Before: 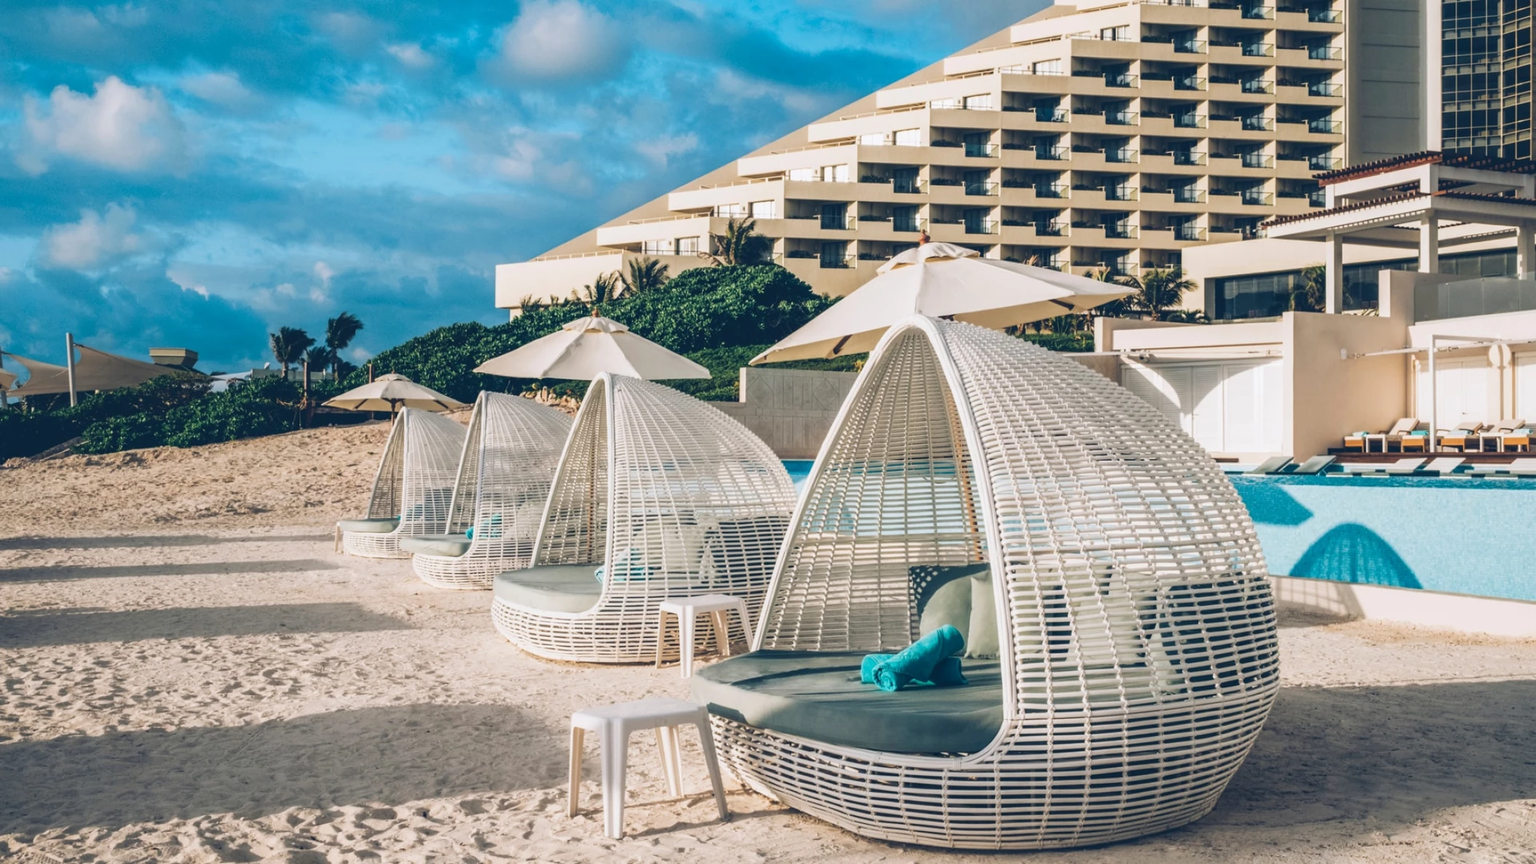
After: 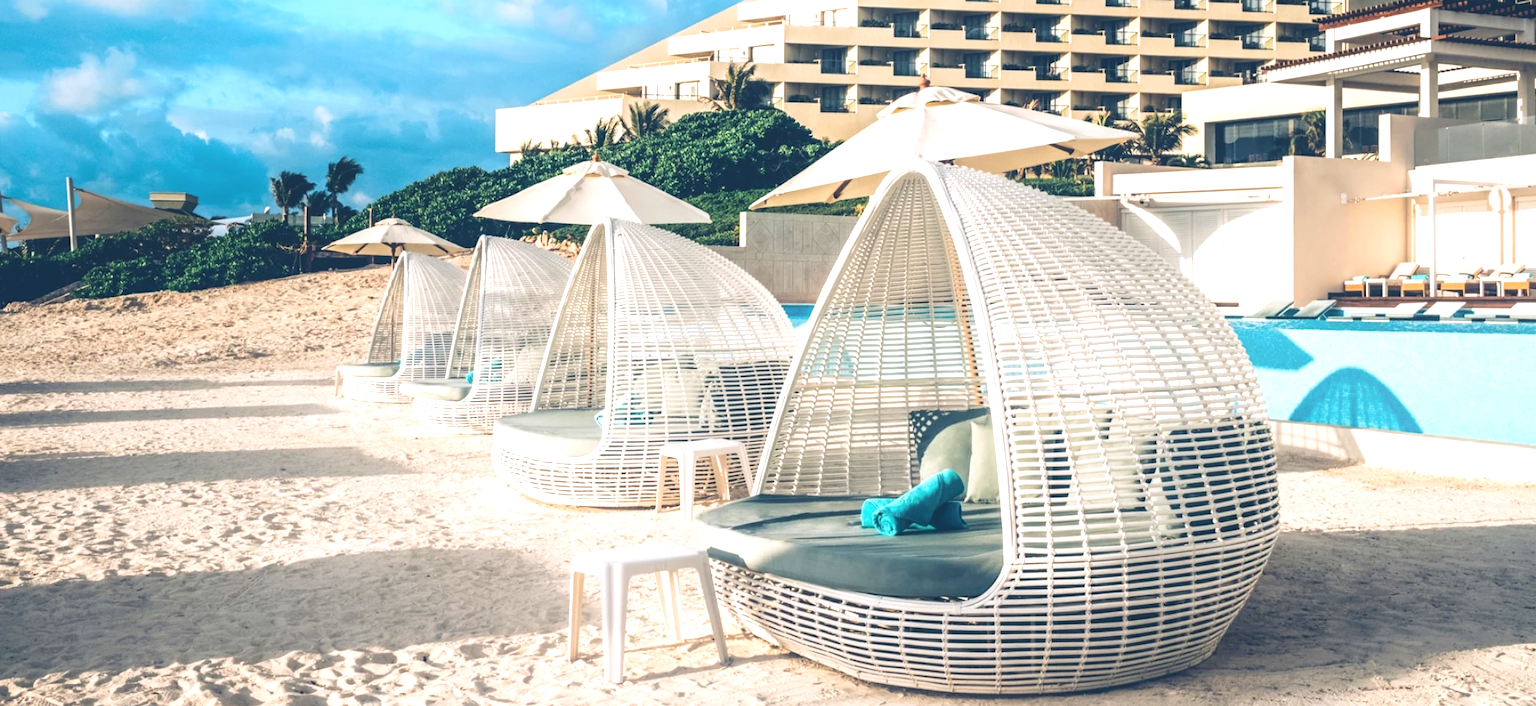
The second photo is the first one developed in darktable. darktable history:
crop and rotate: top 18.153%
exposure: black level correction -0.002, exposure 0.705 EV, compensate highlight preservation false
shadows and highlights: shadows -71.19, highlights 33.77, soften with gaussian
